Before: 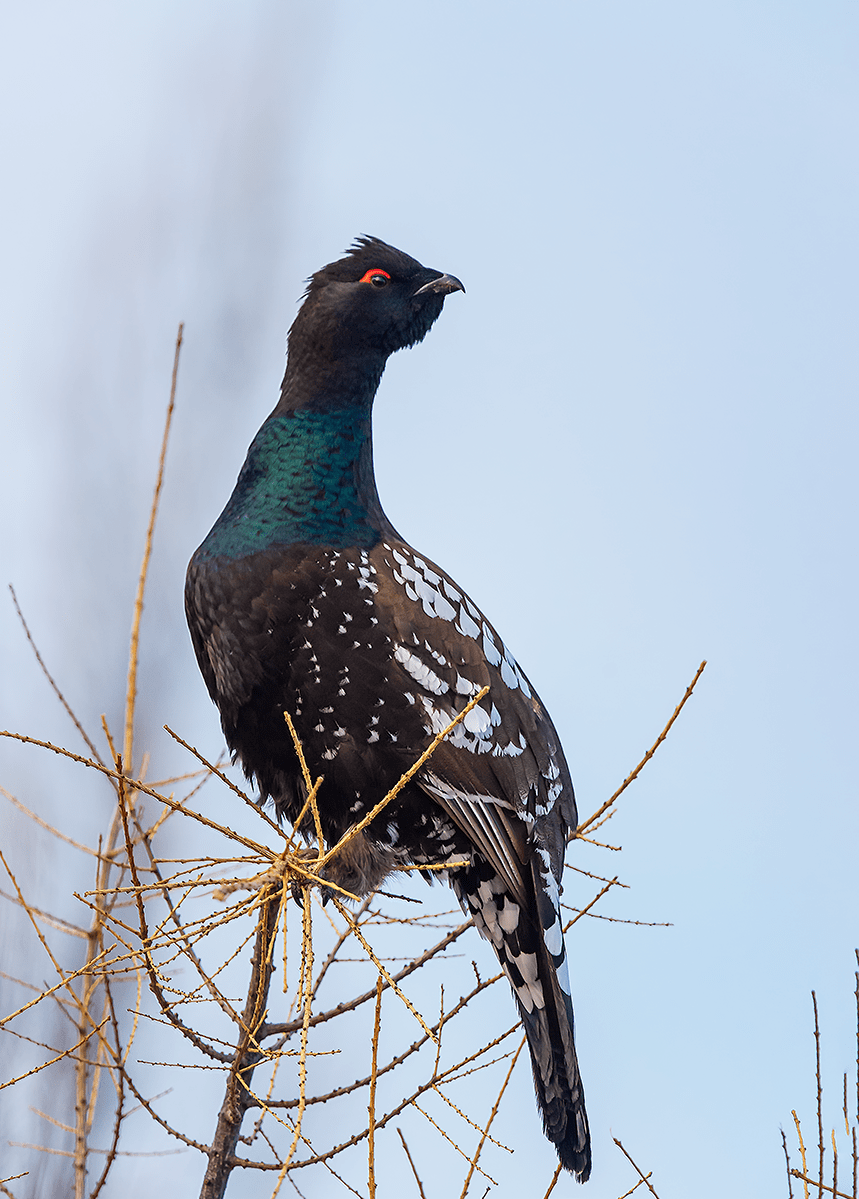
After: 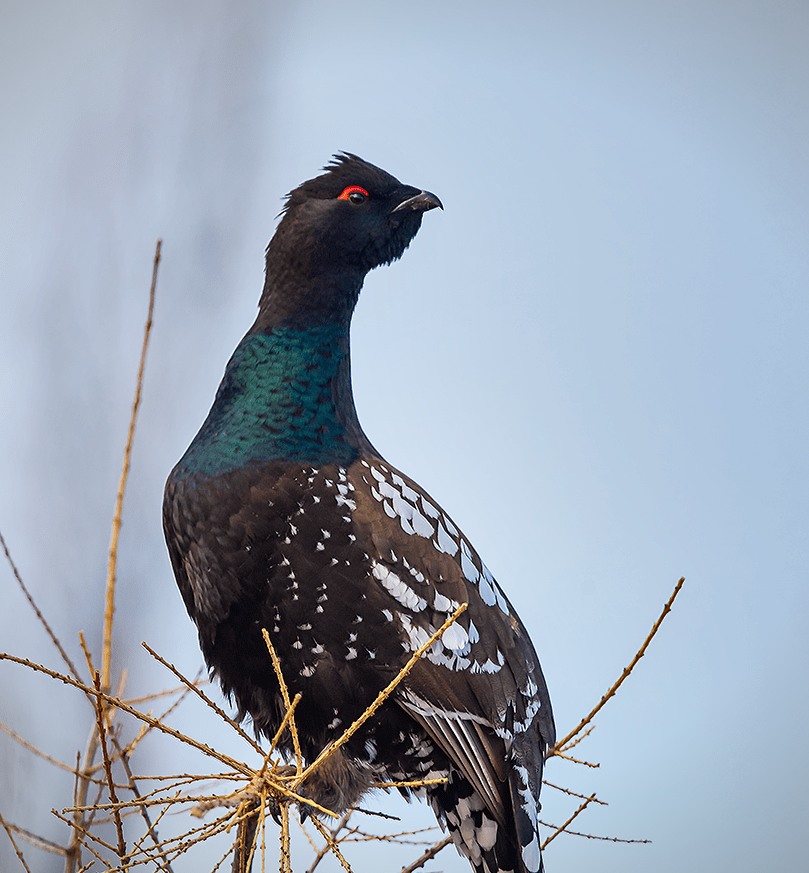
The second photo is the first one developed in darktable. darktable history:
crop: left 2.623%, top 6.996%, right 3.146%, bottom 20.133%
shadows and highlights: soften with gaussian
vignetting: fall-off start 97.39%, fall-off radius 78.78%, brightness -0.575, width/height ratio 1.118
